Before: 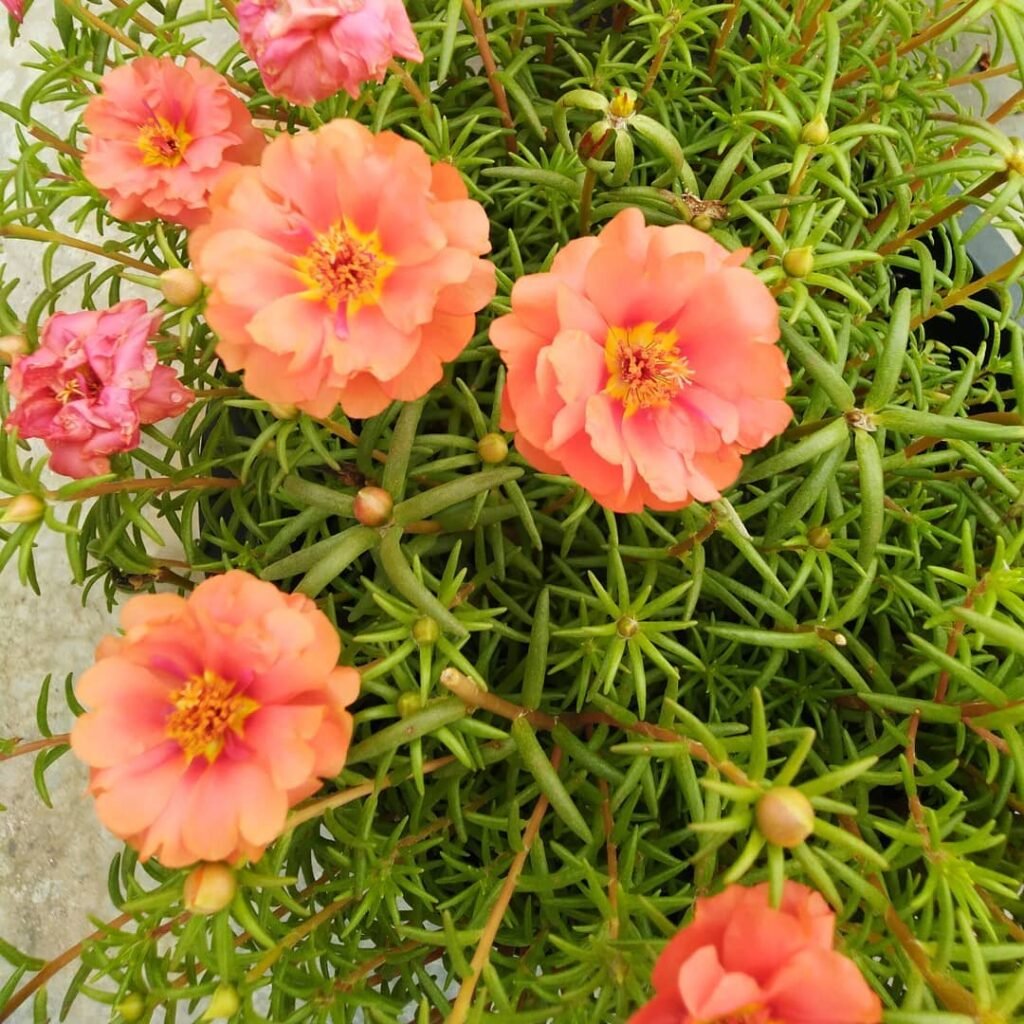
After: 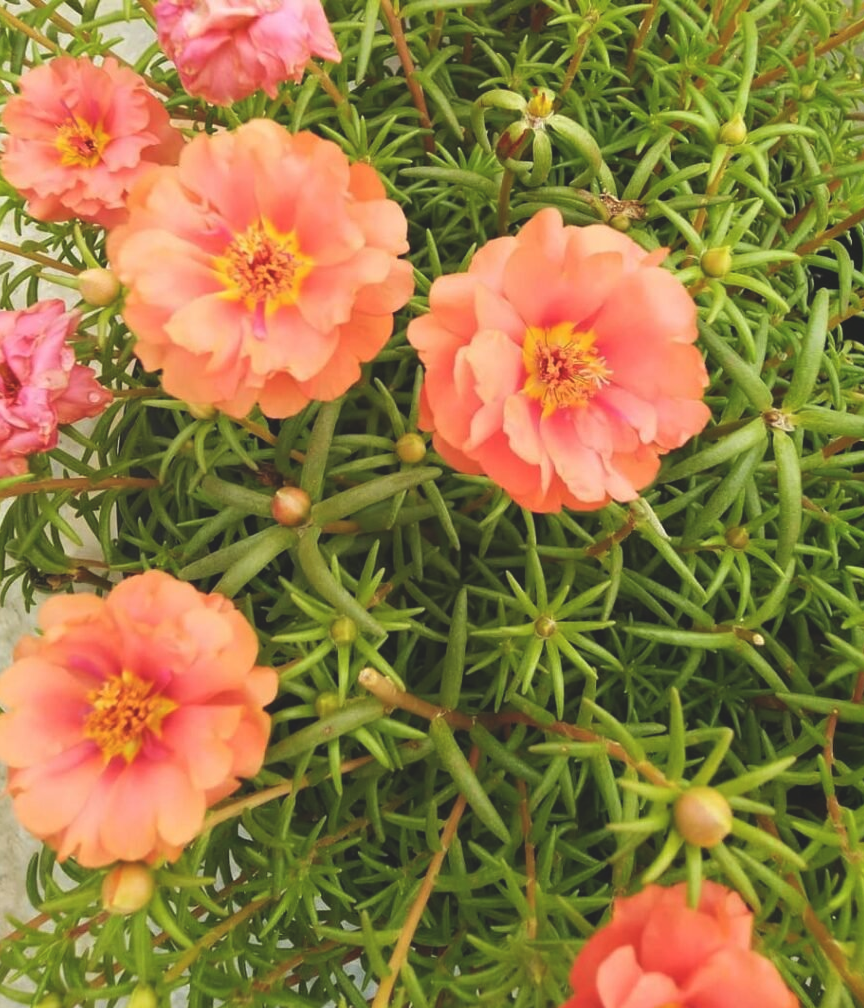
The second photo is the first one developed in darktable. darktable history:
crop: left 8.026%, right 7.374%
exposure: black level correction -0.015, compensate highlight preservation false
